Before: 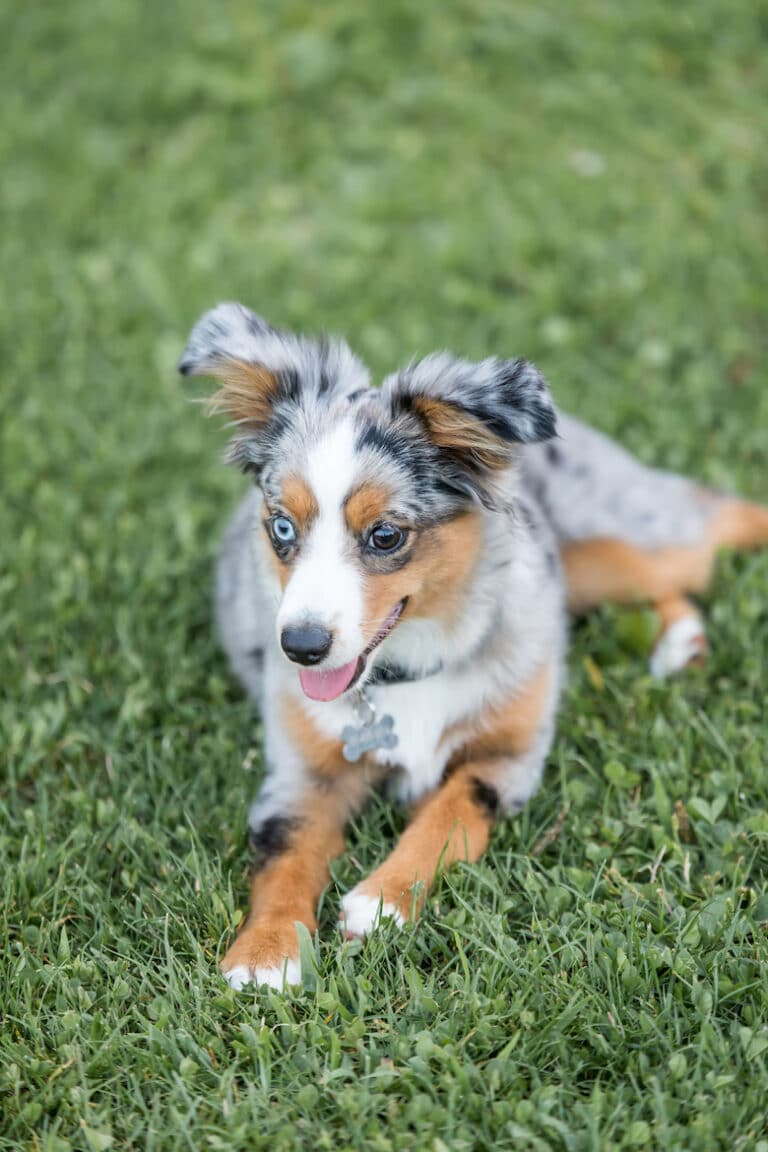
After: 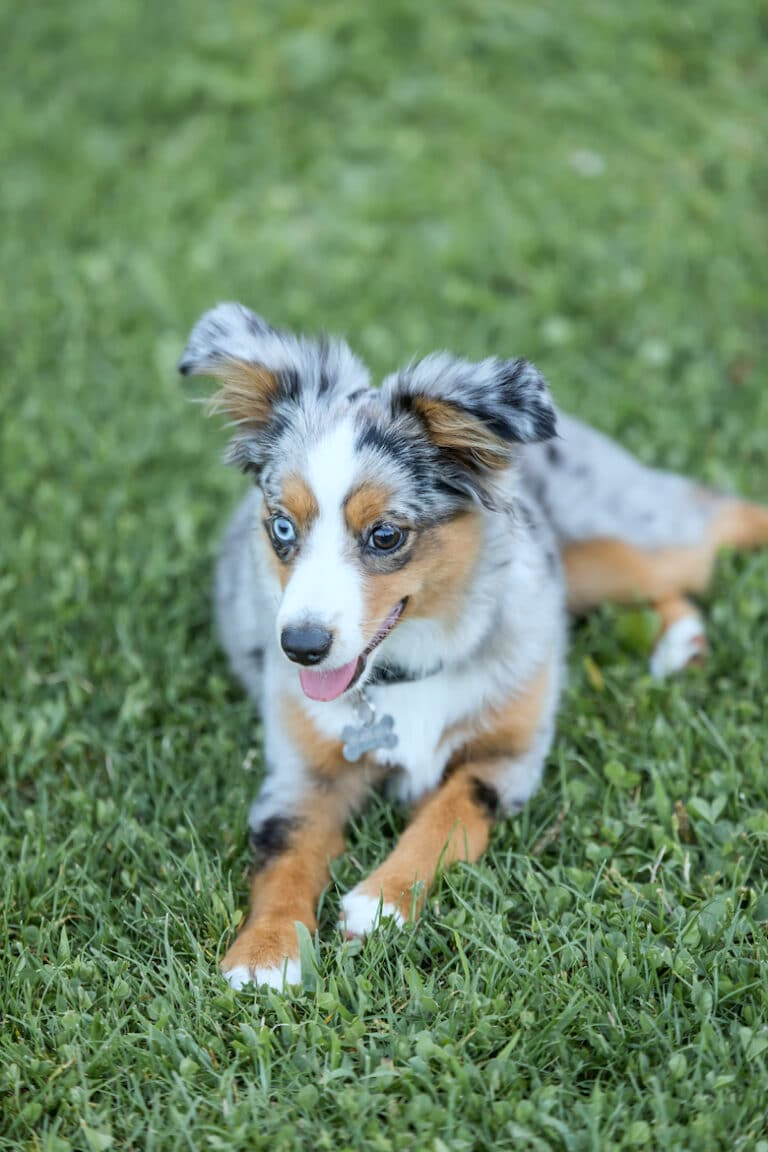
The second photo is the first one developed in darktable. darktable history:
shadows and highlights: radius 334.93, shadows 63.48, highlights 6.06, compress 87.7%, highlights color adjustment 39.73%, soften with gaussian
white balance: red 0.925, blue 1.046
